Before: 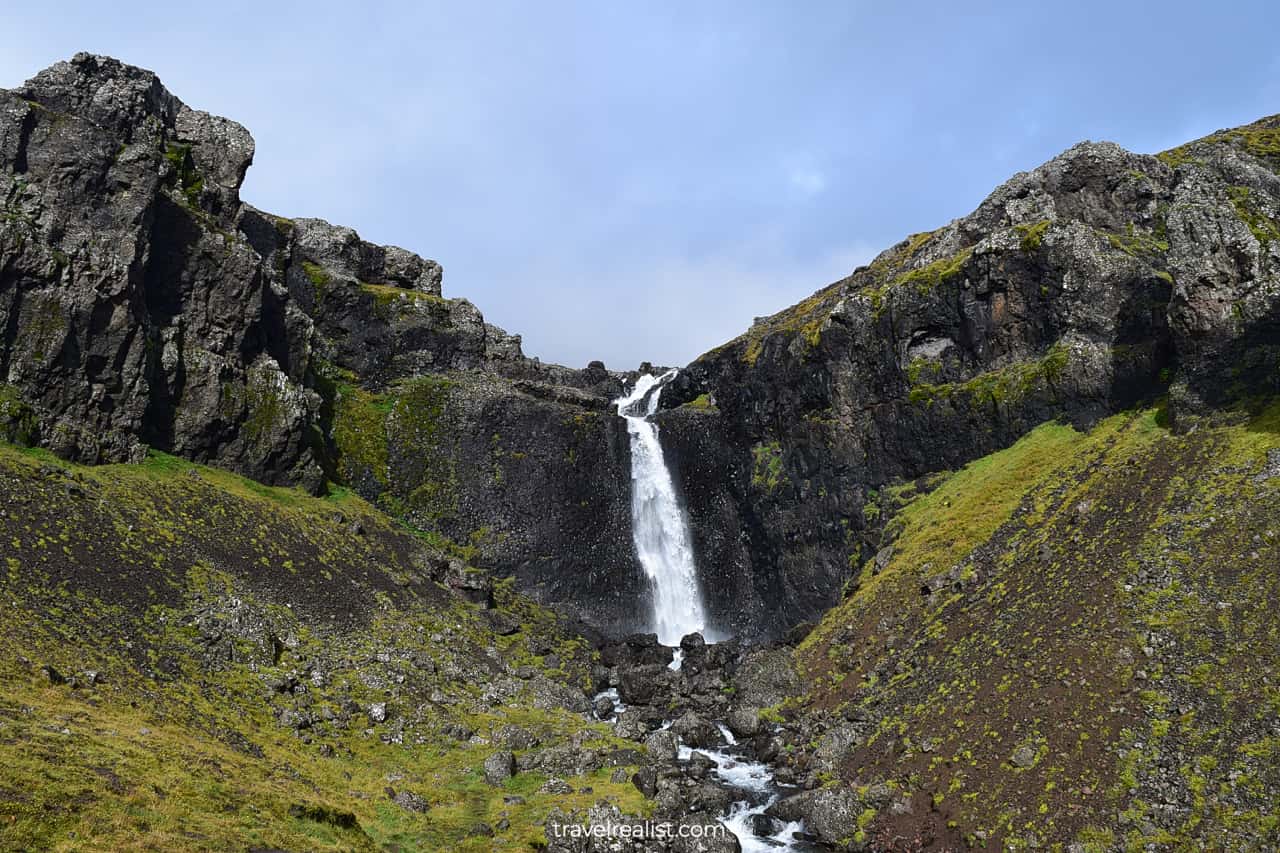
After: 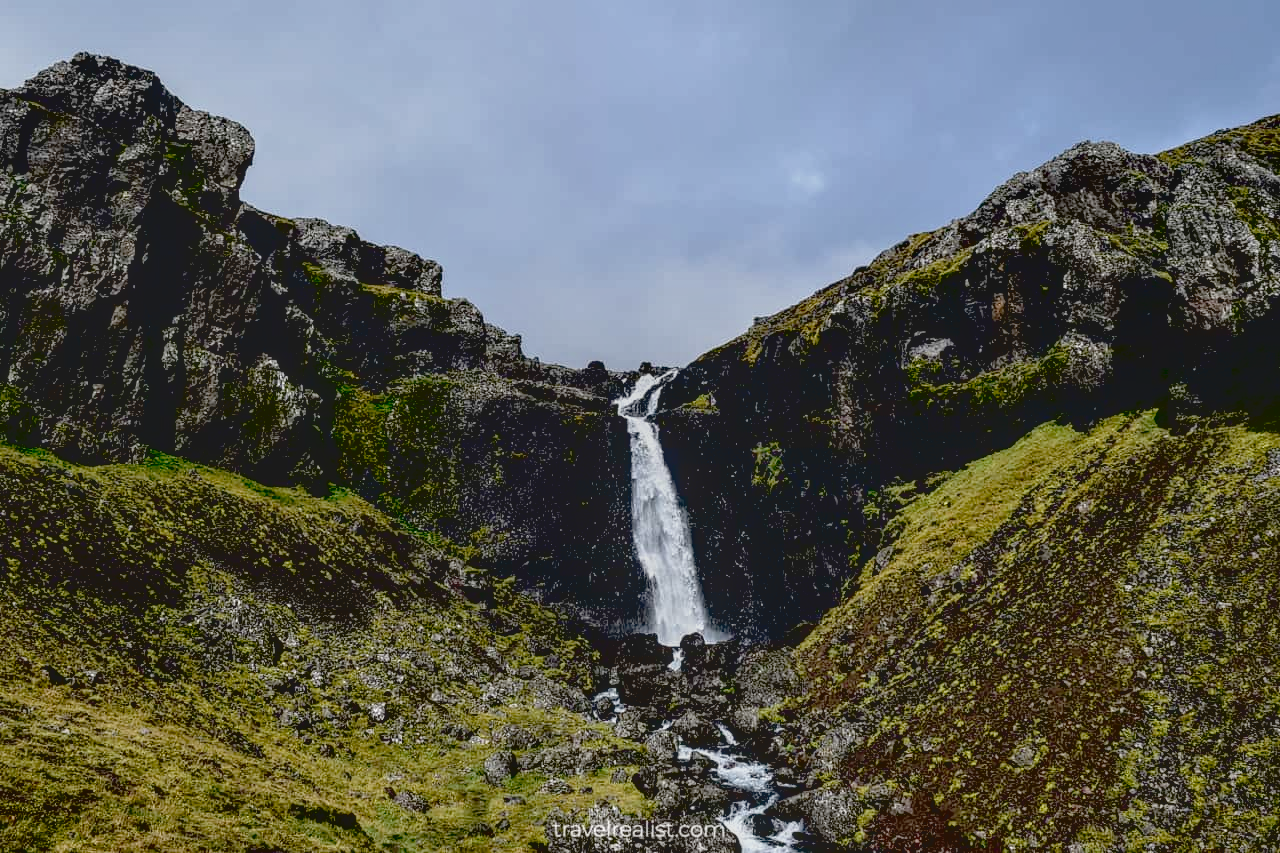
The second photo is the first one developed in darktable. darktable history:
local contrast: highlights 24%, detail 150%
exposure: black level correction 0.054, exposure -0.038 EV, compensate exposure bias true, compensate highlight preservation false
velvia: strength 29.39%
contrast brightness saturation: contrast -0.245, saturation -0.439
